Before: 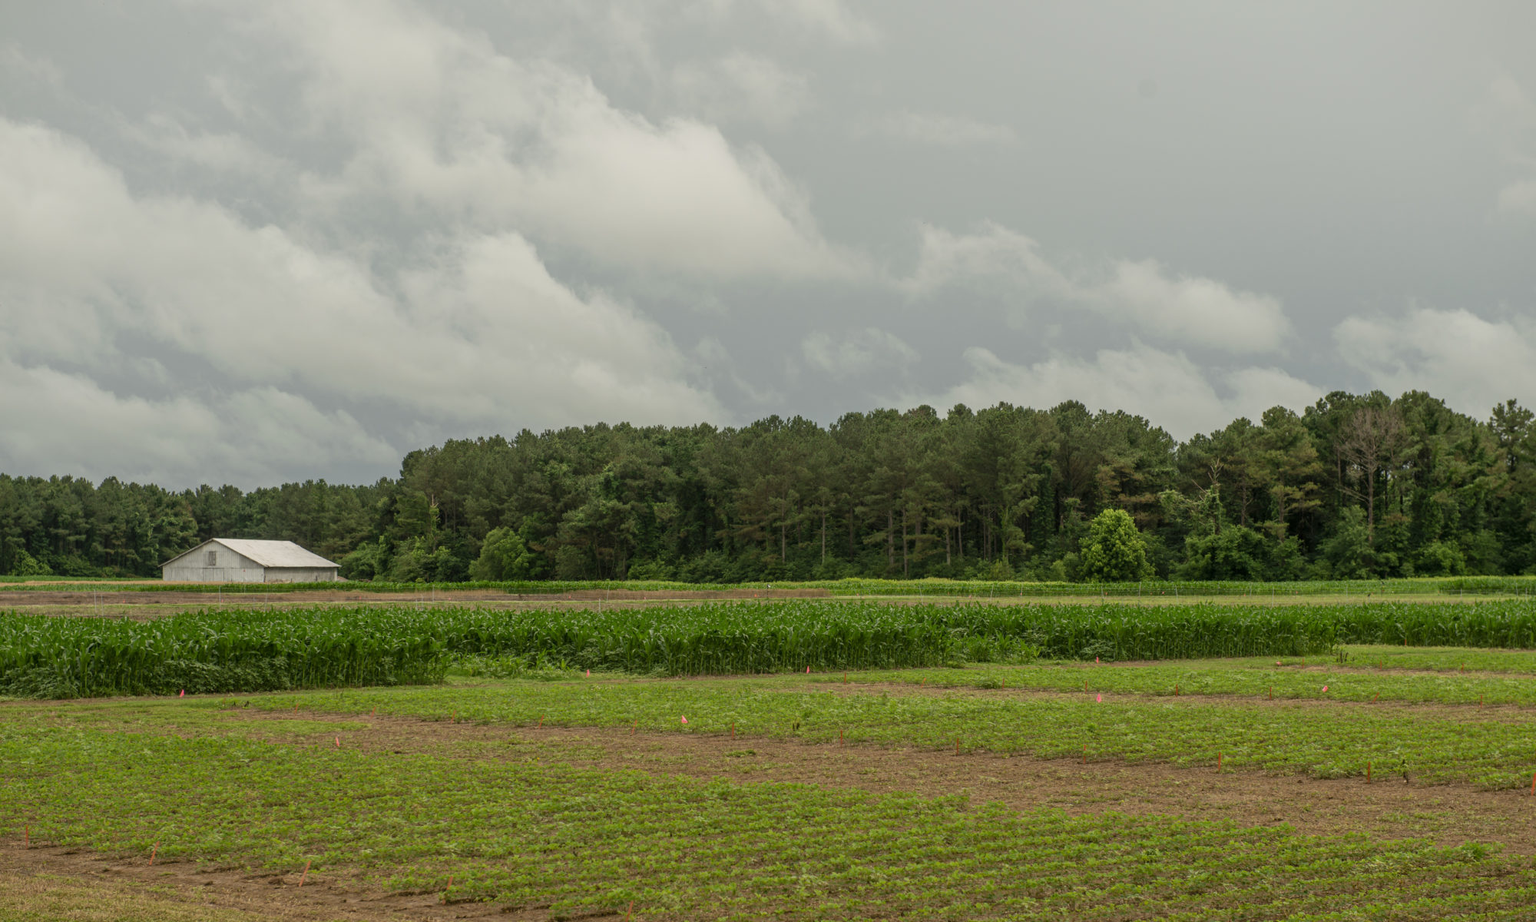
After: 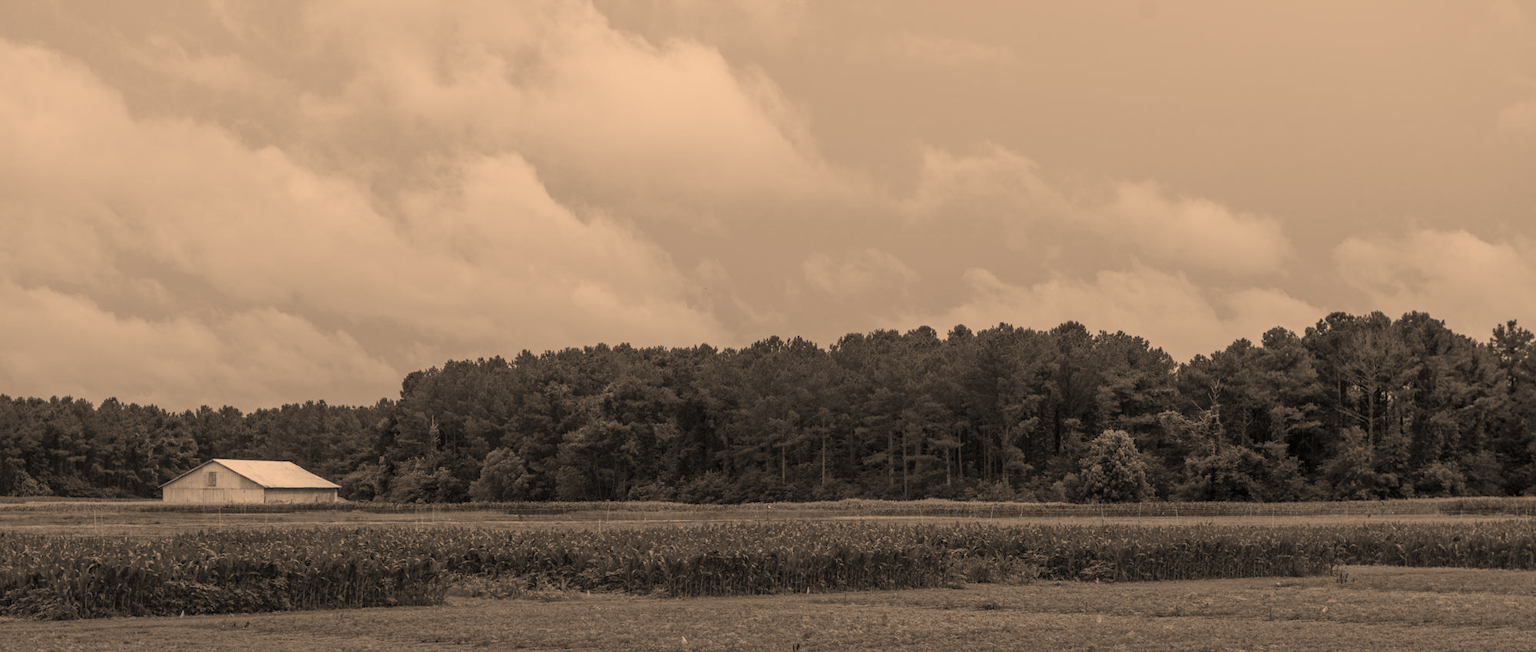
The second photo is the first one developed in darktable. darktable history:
color correction: highlights a* 14.89, highlights b* 31.66
tone equalizer: edges refinement/feathering 500, mask exposure compensation -1.57 EV, preserve details guided filter
color calibration: output gray [0.246, 0.254, 0.501, 0], illuminant custom, x 0.368, y 0.373, temperature 4343.48 K
crop and rotate: top 8.657%, bottom 20.586%
